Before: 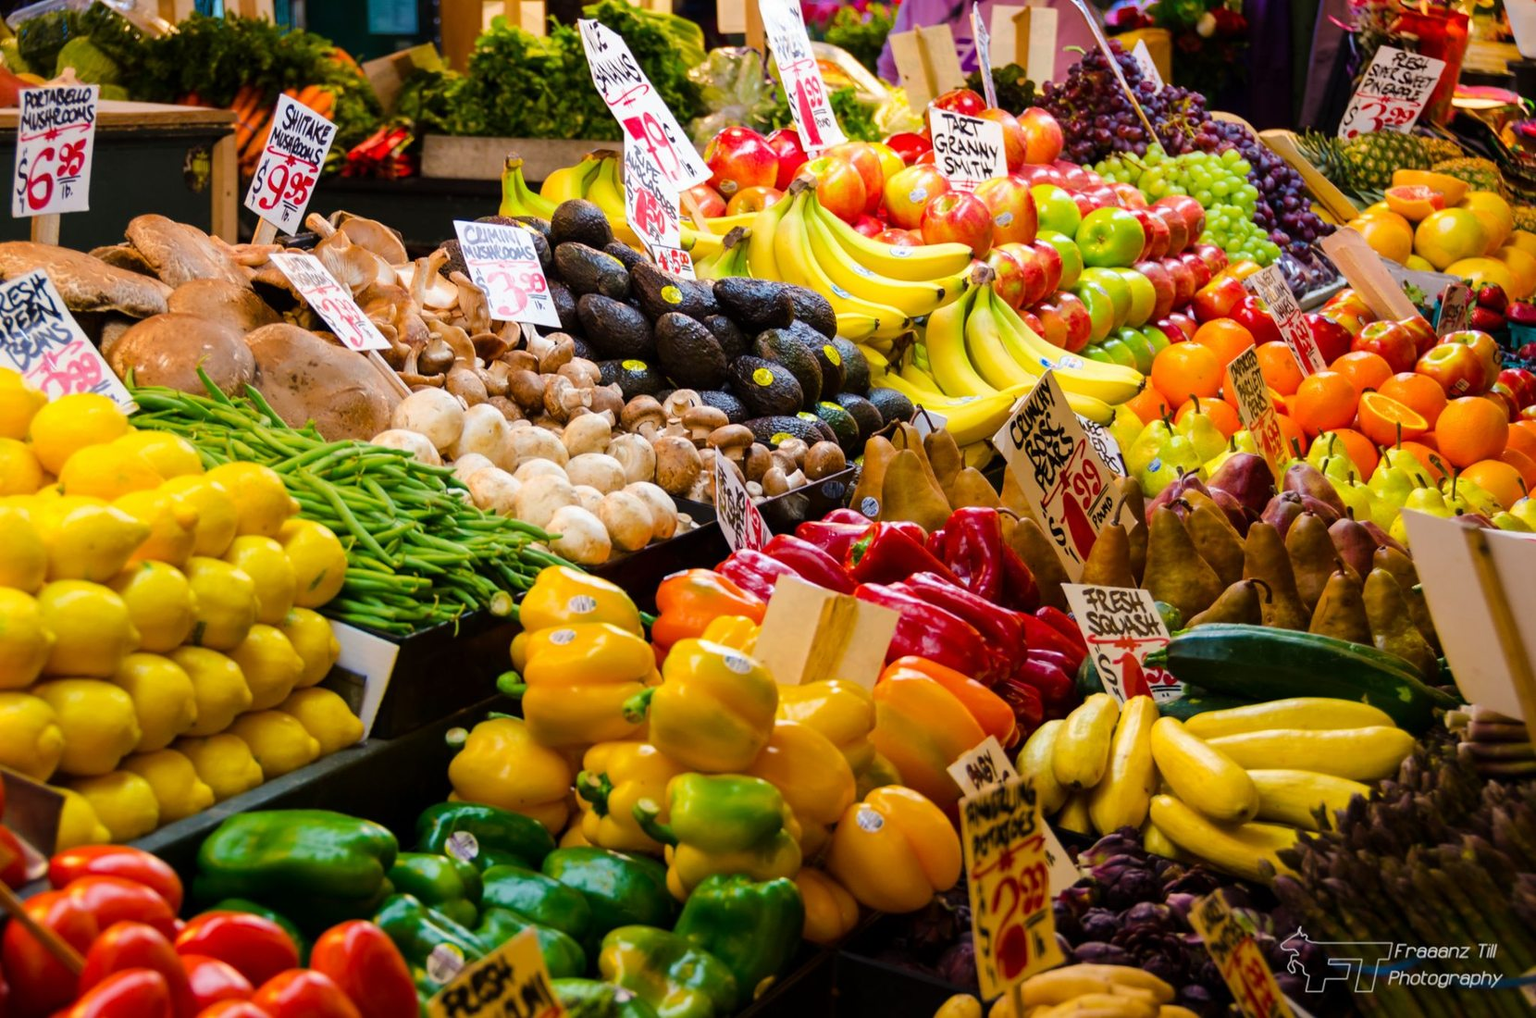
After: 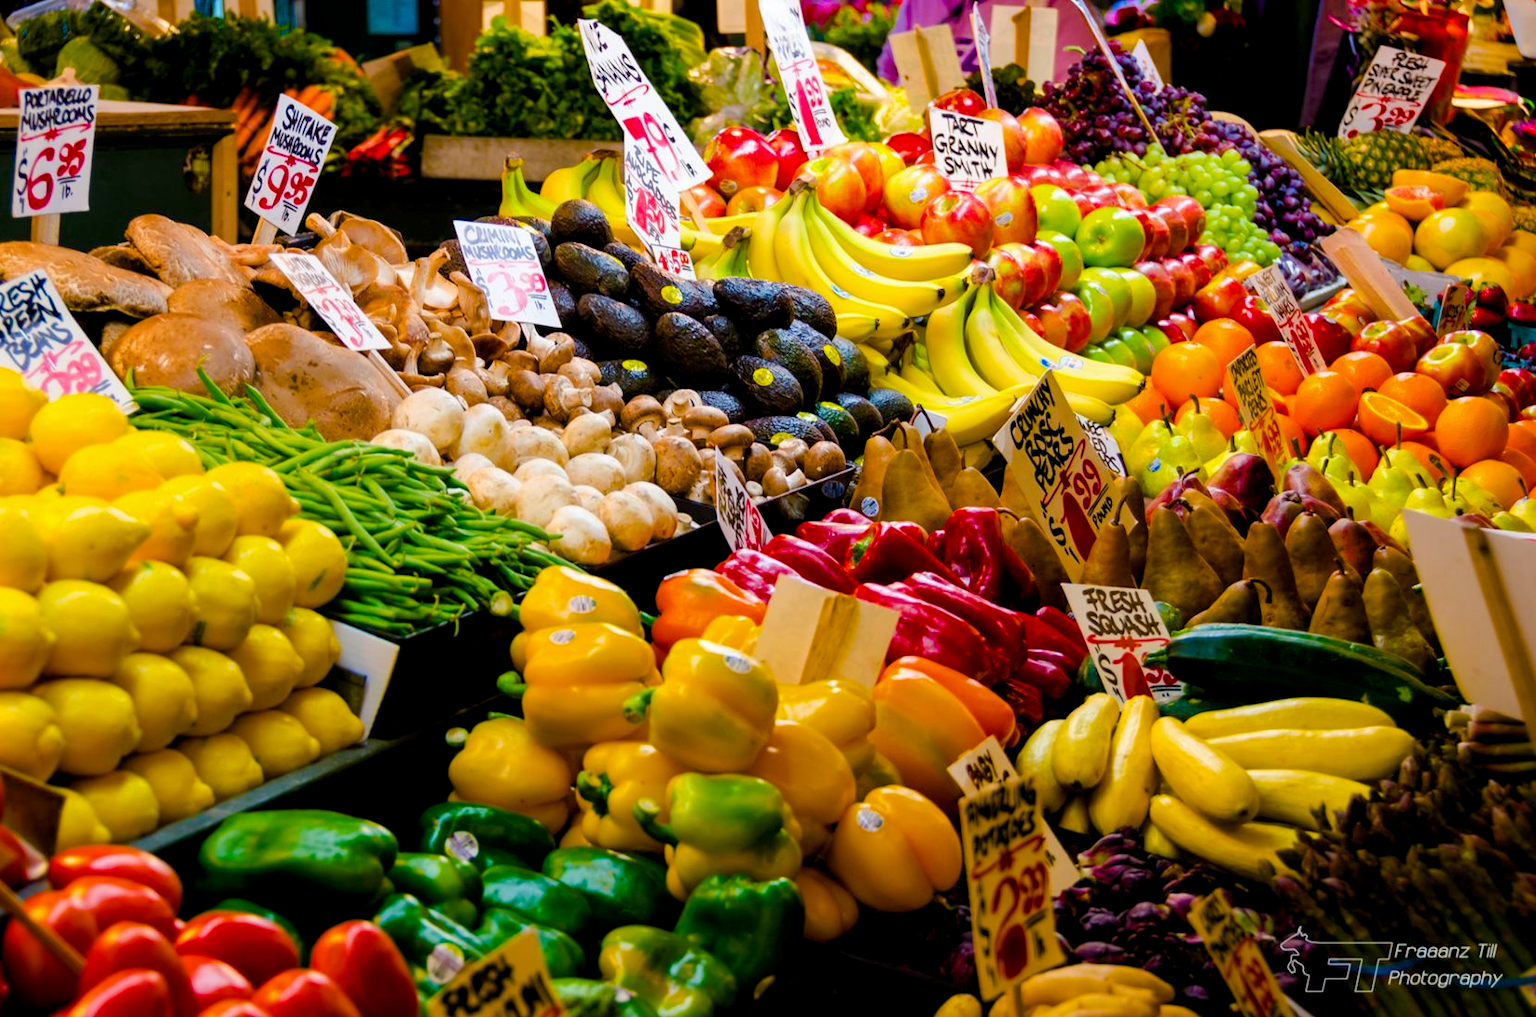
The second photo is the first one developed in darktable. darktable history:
color balance rgb: shadows lift › chroma 1.007%, shadows lift › hue 215.57°, power › chroma 0.508%, power › hue 215.11°, global offset › luminance -0.492%, perceptual saturation grading › global saturation 35.079%, perceptual saturation grading › highlights -29.809%, perceptual saturation grading › shadows 35.002%, global vibrance 14.304%
